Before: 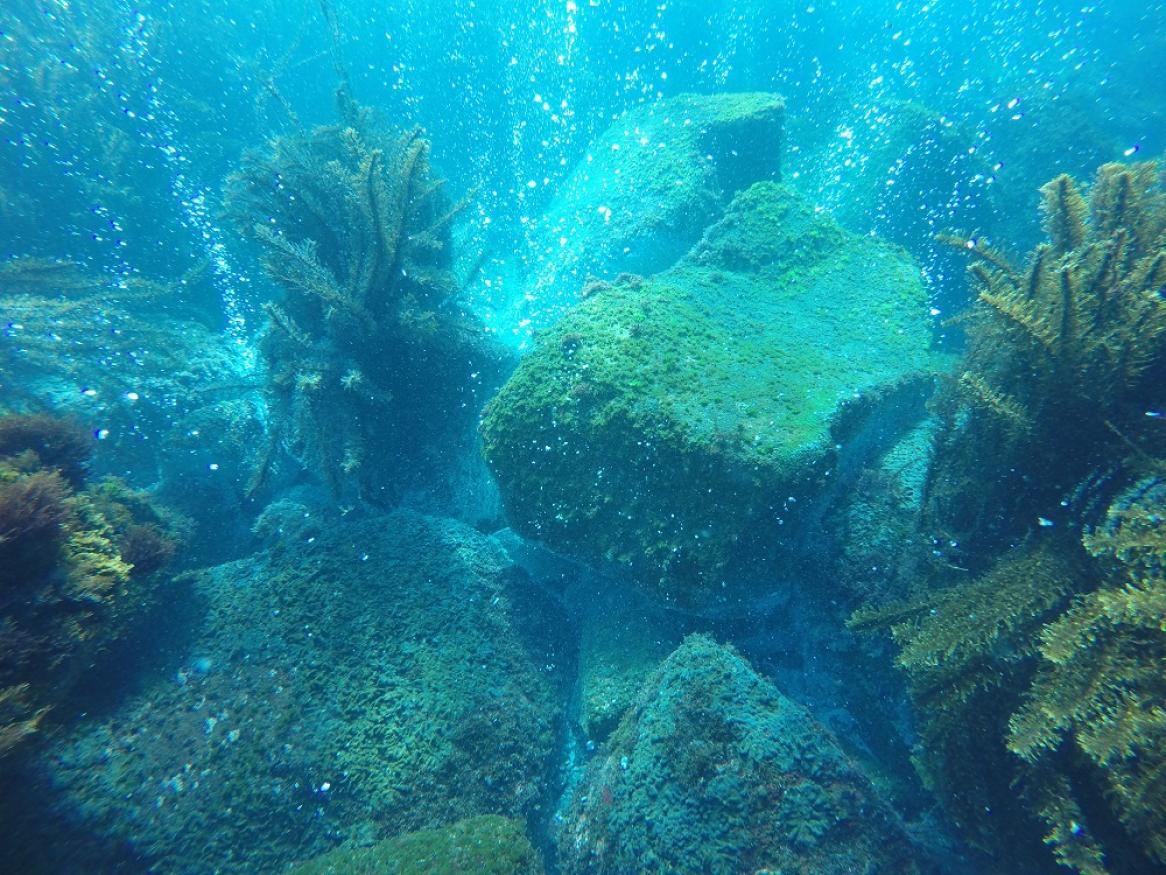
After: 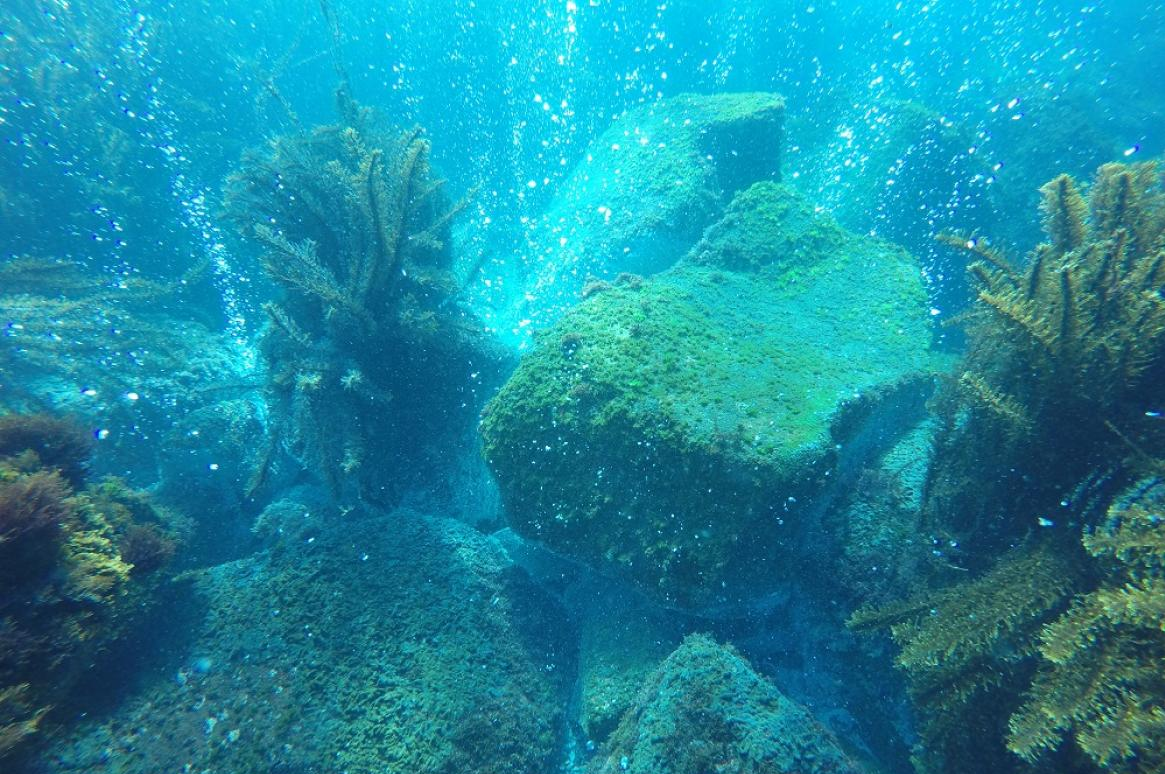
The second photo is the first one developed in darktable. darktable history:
levels: mode automatic
crop and rotate: top 0%, bottom 11.49%
